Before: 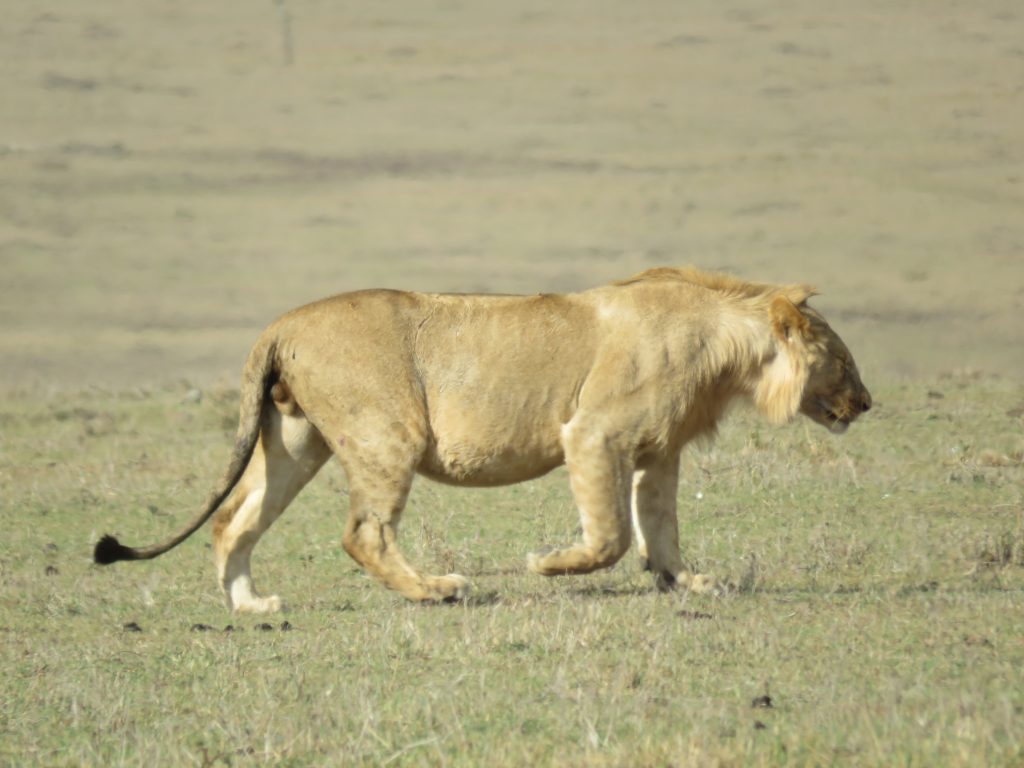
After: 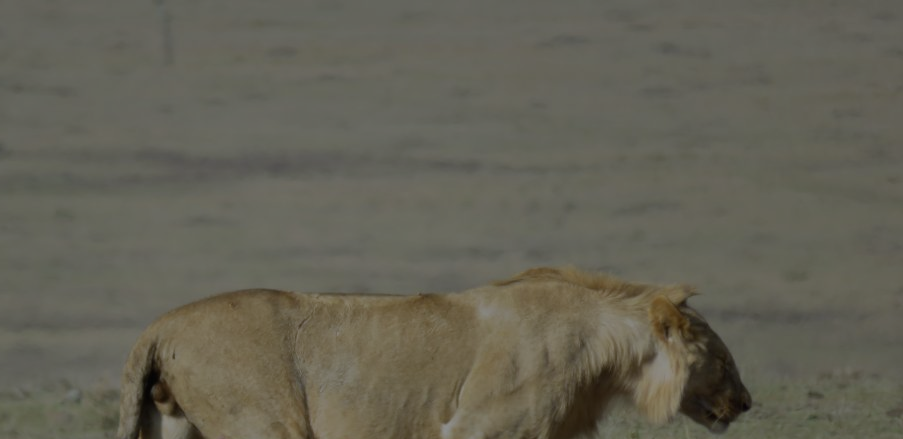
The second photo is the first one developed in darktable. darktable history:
tone equalizer: -8 EV -2 EV, -7 EV -2 EV, -6 EV -2 EV, -5 EV -2 EV, -4 EV -2 EV, -3 EV -2 EV, -2 EV -2 EV, -1 EV -1.63 EV, +0 EV -2 EV
crop and rotate: left 11.812%, bottom 42.776%
white balance: red 0.967, blue 1.119, emerald 0.756
